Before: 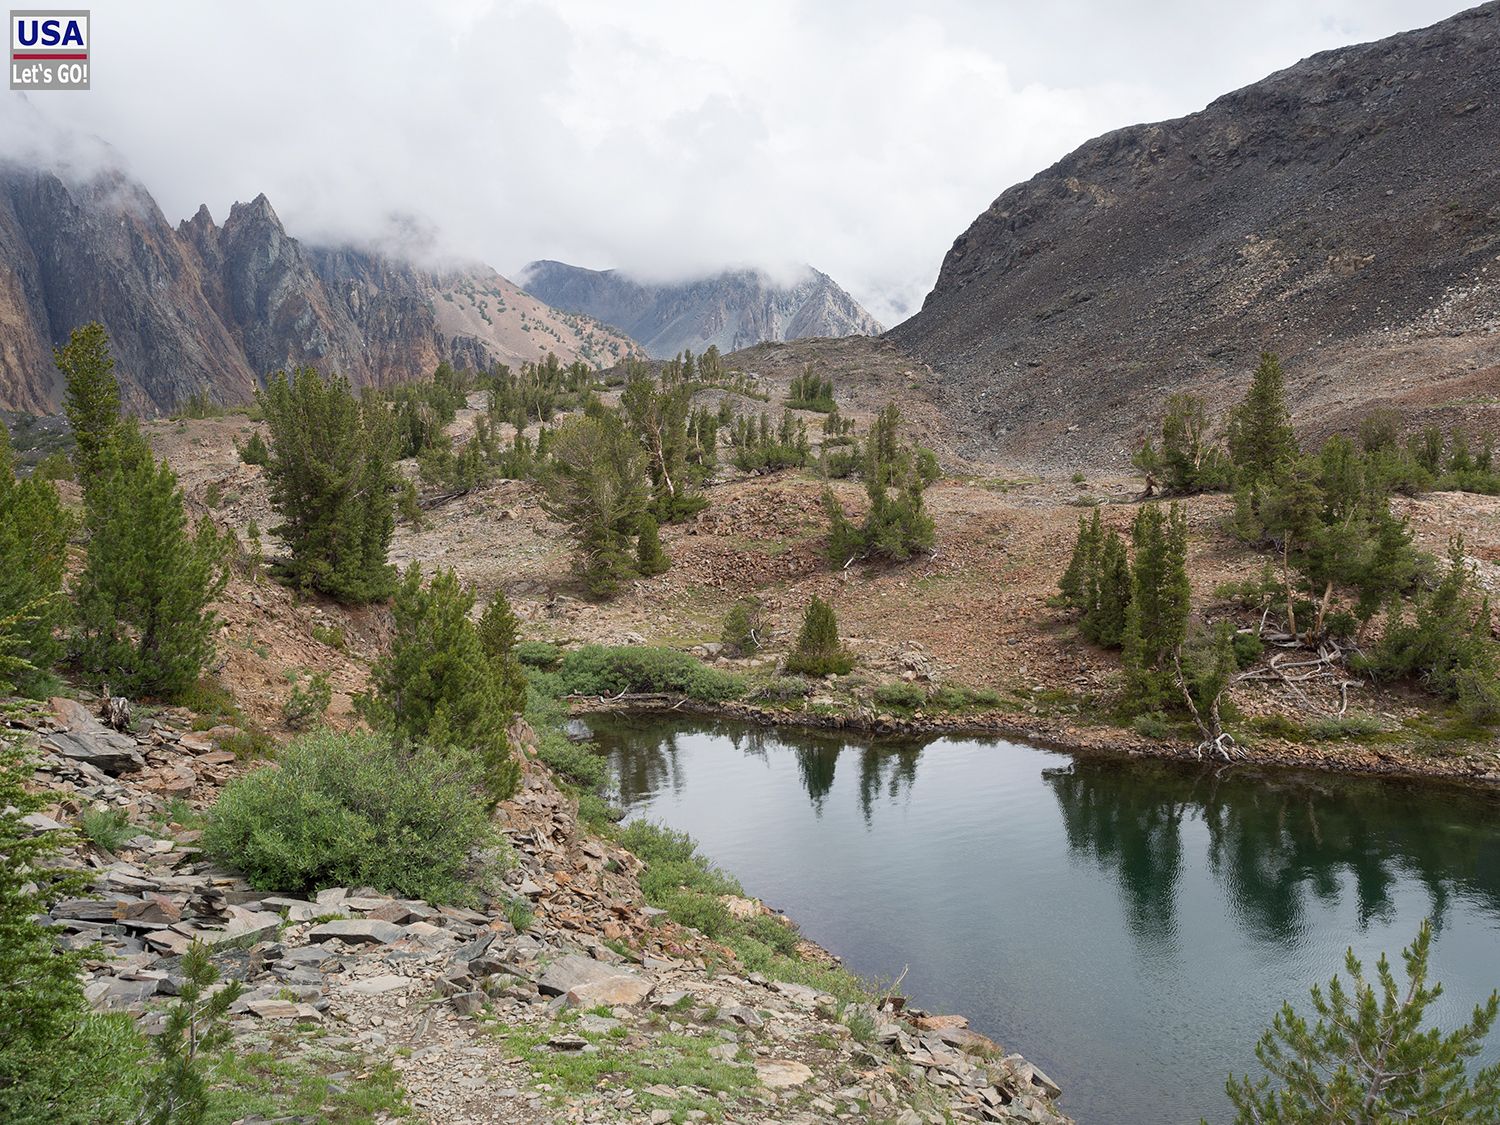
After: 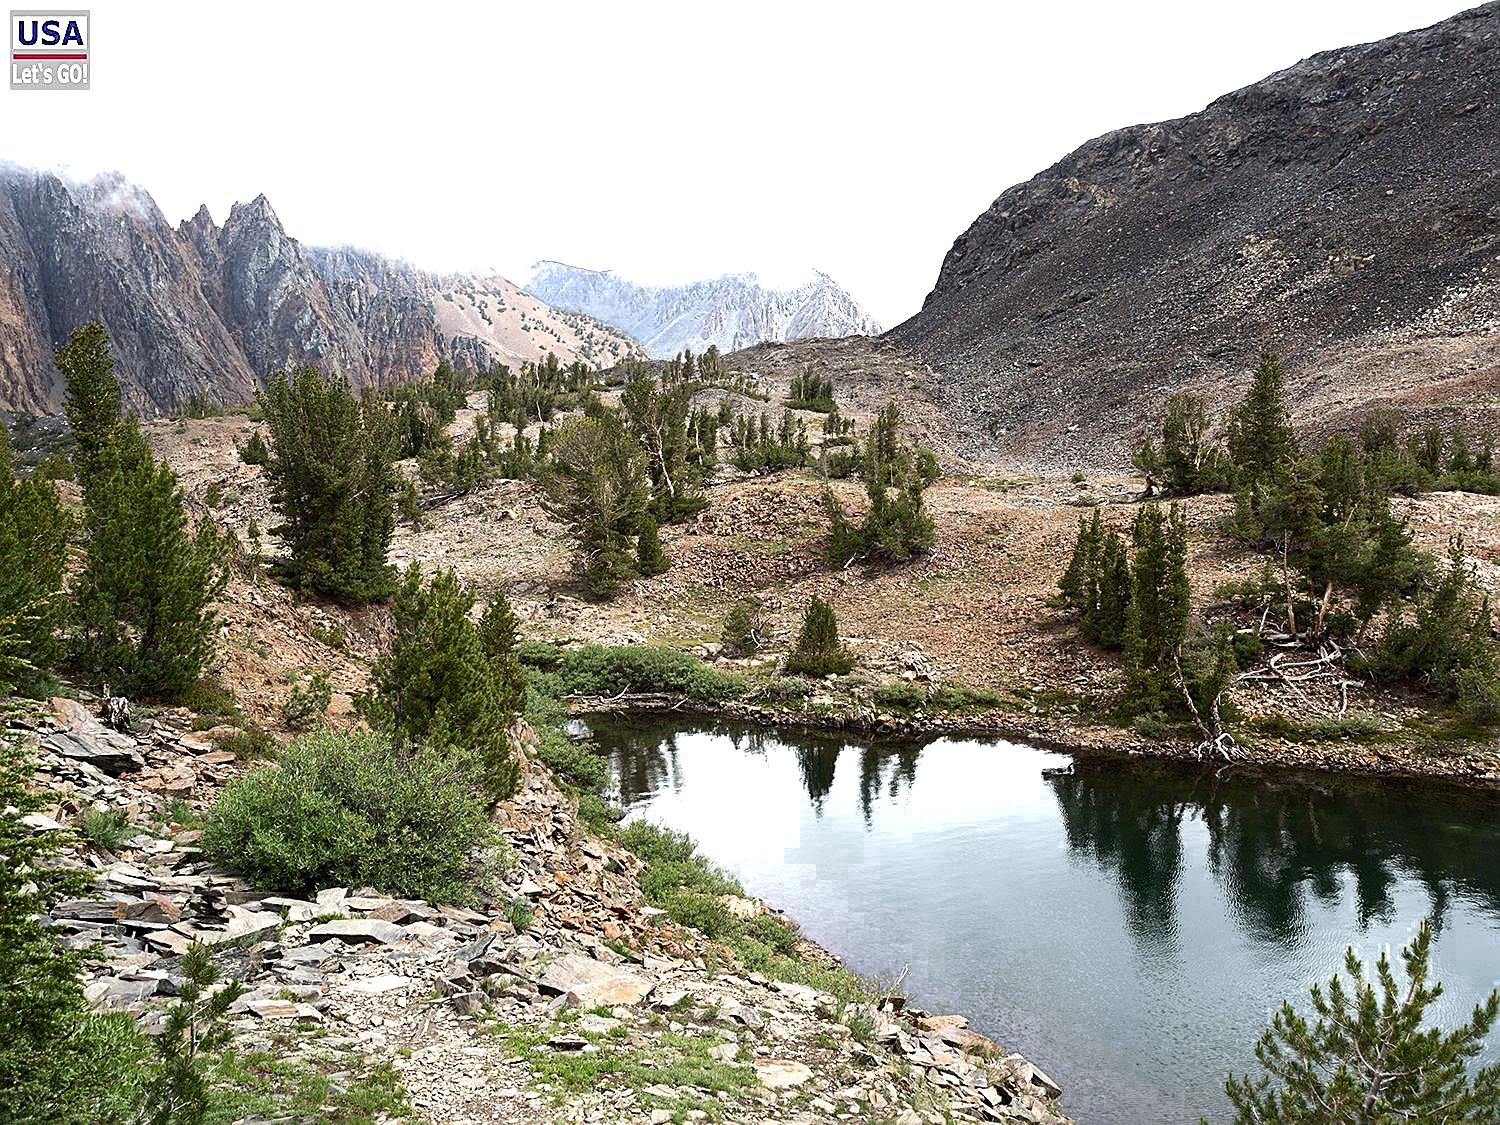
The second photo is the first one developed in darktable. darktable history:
color zones: curves: ch0 [(0.203, 0.433) (0.607, 0.517) (0.697, 0.696) (0.705, 0.897)]
tone equalizer: -8 EV -1.08 EV, -7 EV -1.01 EV, -6 EV -0.867 EV, -5 EV -0.578 EV, -3 EV 0.578 EV, -2 EV 0.867 EV, -1 EV 1.01 EV, +0 EV 1.08 EV, edges refinement/feathering 500, mask exposure compensation -1.57 EV, preserve details no
sharpen: on, module defaults
